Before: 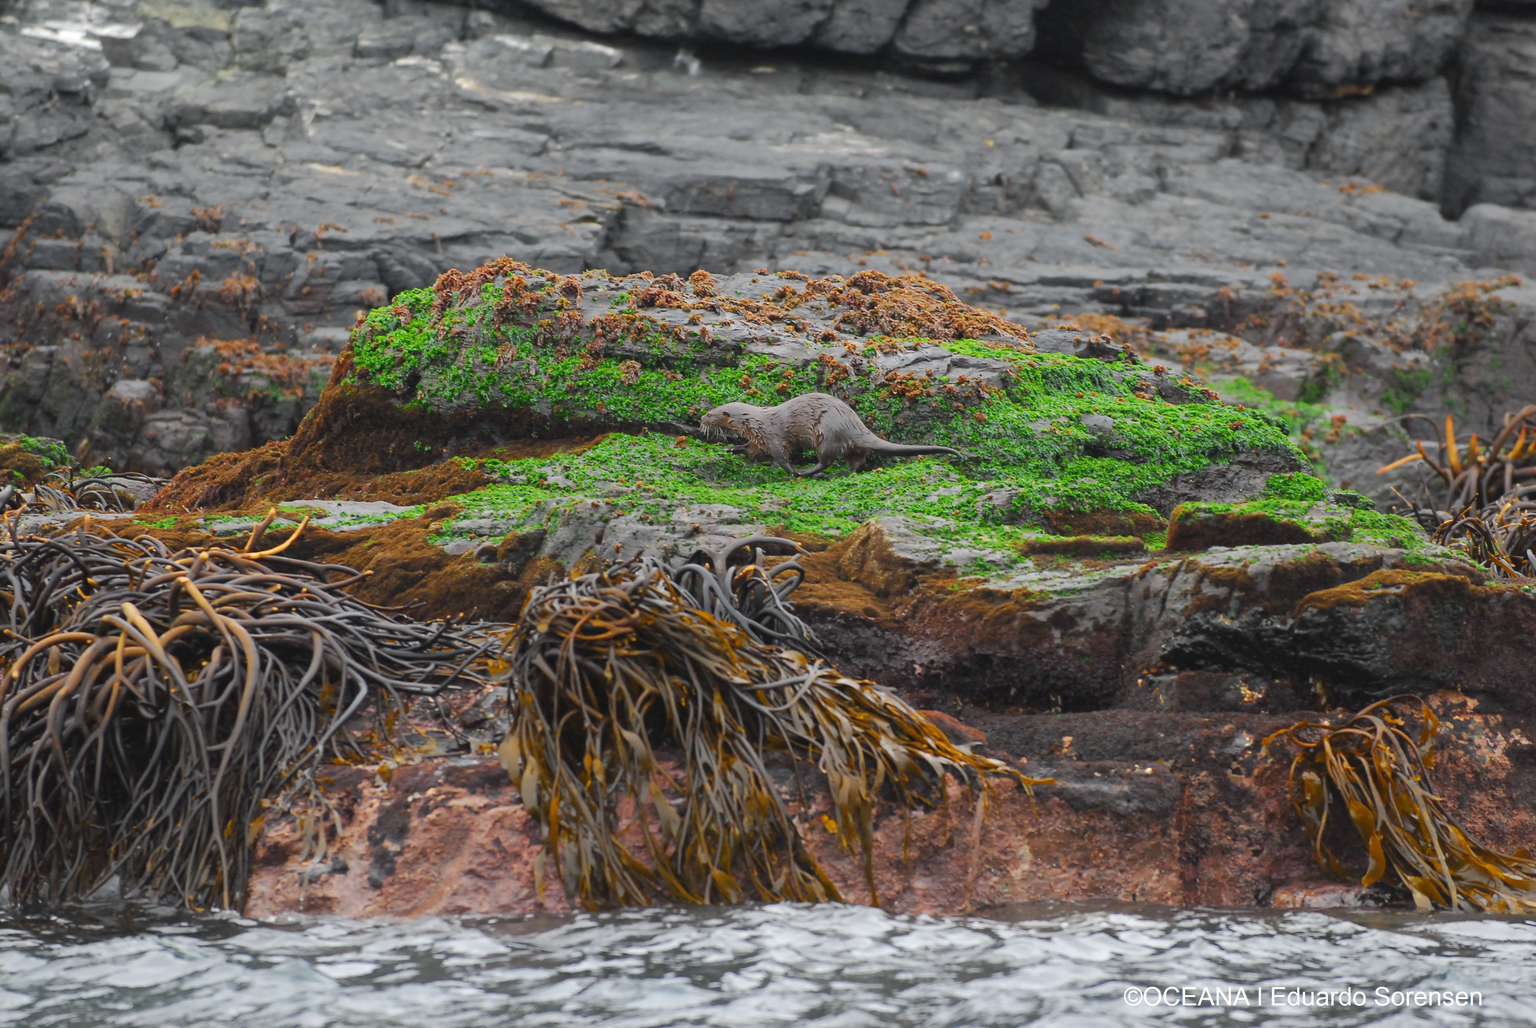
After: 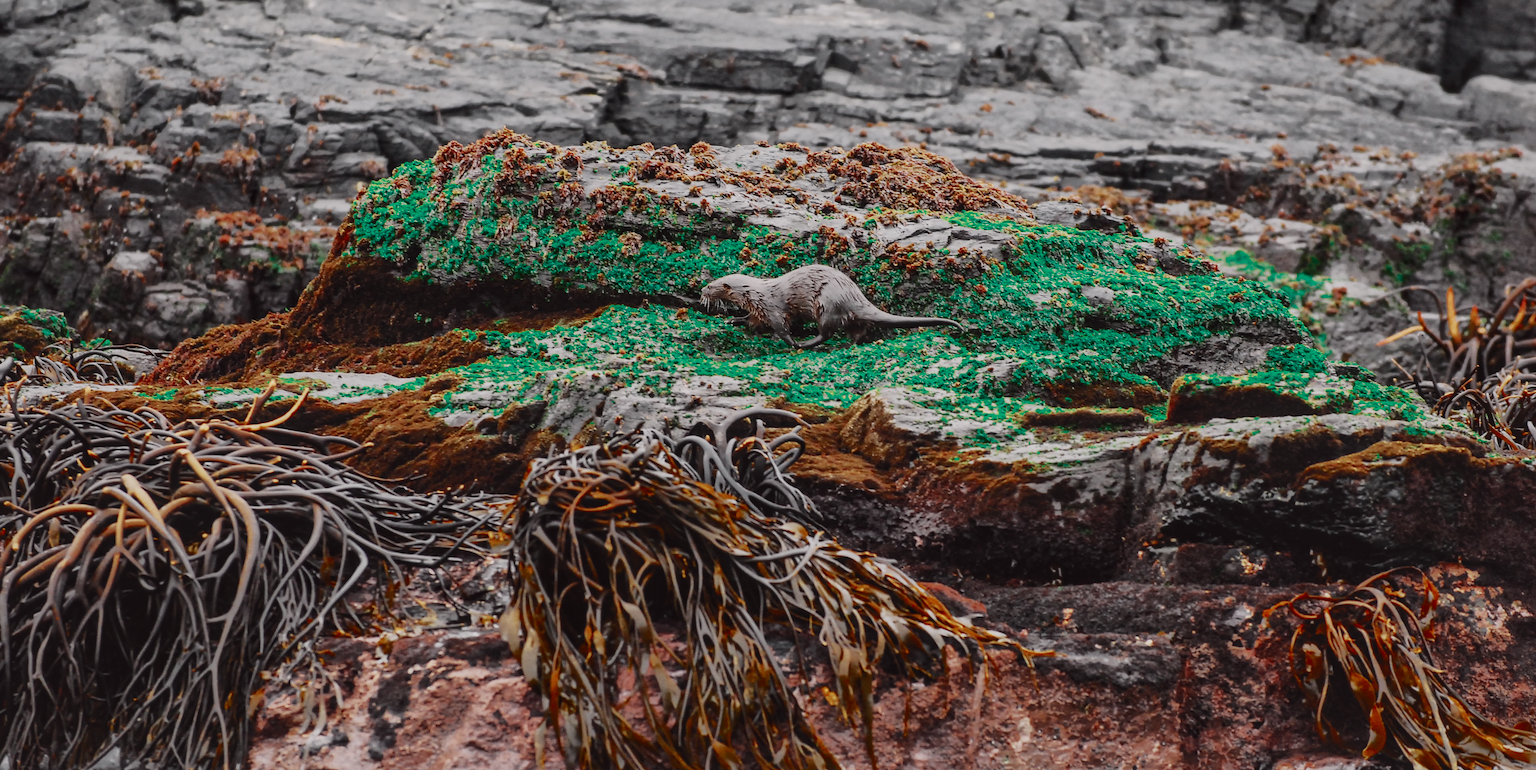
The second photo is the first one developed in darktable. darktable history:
exposure: compensate highlight preservation false
shadows and highlights: on, module defaults
crop and rotate: top 12.5%, bottom 12.5%
color zones: curves: ch0 [(0, 0.5) (0.125, 0.4) (0.25, 0.5) (0.375, 0.4) (0.5, 0.4) (0.625, 0.35) (0.75, 0.35) (0.875, 0.5)]; ch1 [(0, 0.35) (0.125, 0.45) (0.25, 0.35) (0.375, 0.35) (0.5, 0.35) (0.625, 0.35) (0.75, 0.45) (0.875, 0.35)]; ch2 [(0, 0.6) (0.125, 0.5) (0.25, 0.5) (0.375, 0.6) (0.5, 0.6) (0.625, 0.5) (0.75, 0.5) (0.875, 0.5)]
local contrast: on, module defaults
tone curve: curves: ch0 [(0, 0.032) (0.094, 0.08) (0.265, 0.208) (0.41, 0.417) (0.498, 0.496) (0.638, 0.673) (0.819, 0.841) (0.96, 0.899)]; ch1 [(0, 0) (0.161, 0.092) (0.37, 0.302) (0.417, 0.434) (0.495, 0.504) (0.576, 0.589) (0.725, 0.765) (1, 1)]; ch2 [(0, 0) (0.352, 0.403) (0.45, 0.469) (0.521, 0.515) (0.59, 0.579) (1, 1)], color space Lab, independent channels, preserve colors none
sigmoid: contrast 1.7, skew -0.2, preserve hue 0%, red attenuation 0.1, red rotation 0.035, green attenuation 0.1, green rotation -0.017, blue attenuation 0.15, blue rotation -0.052, base primaries Rec2020
